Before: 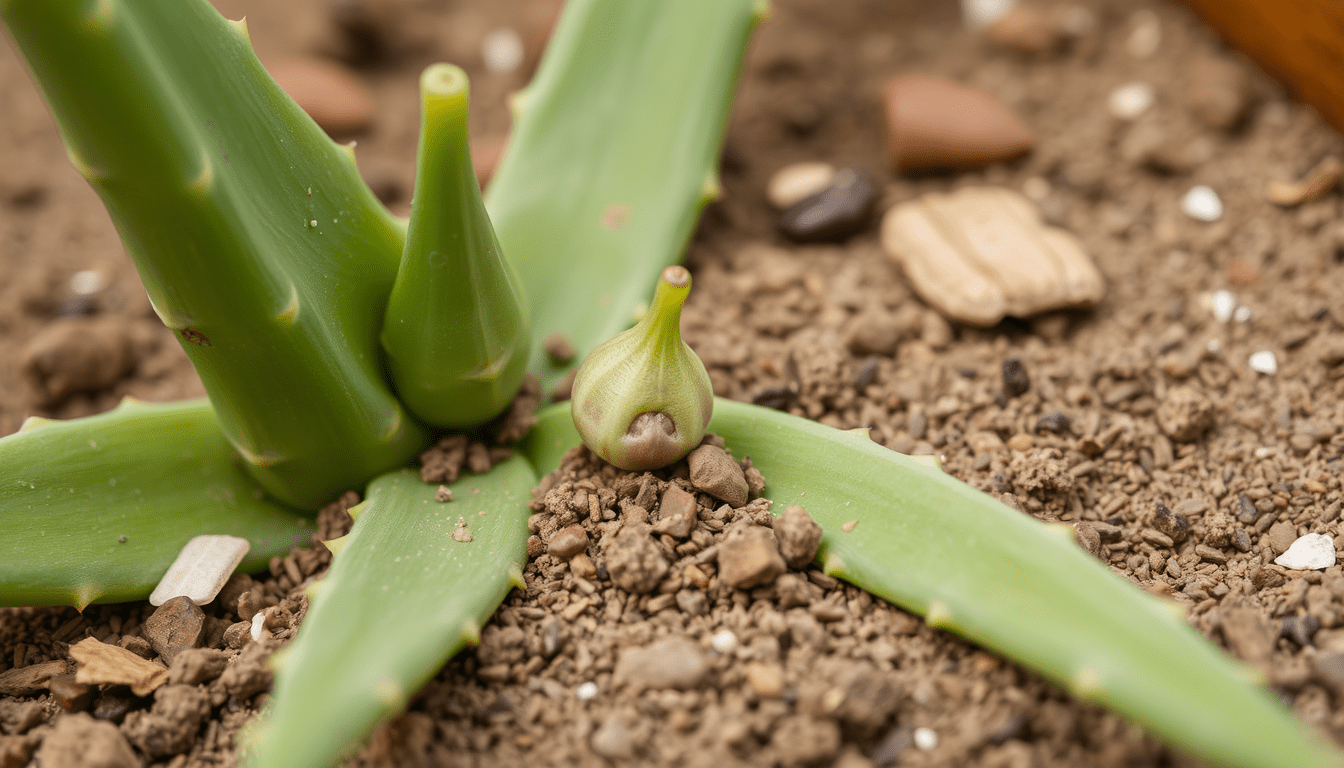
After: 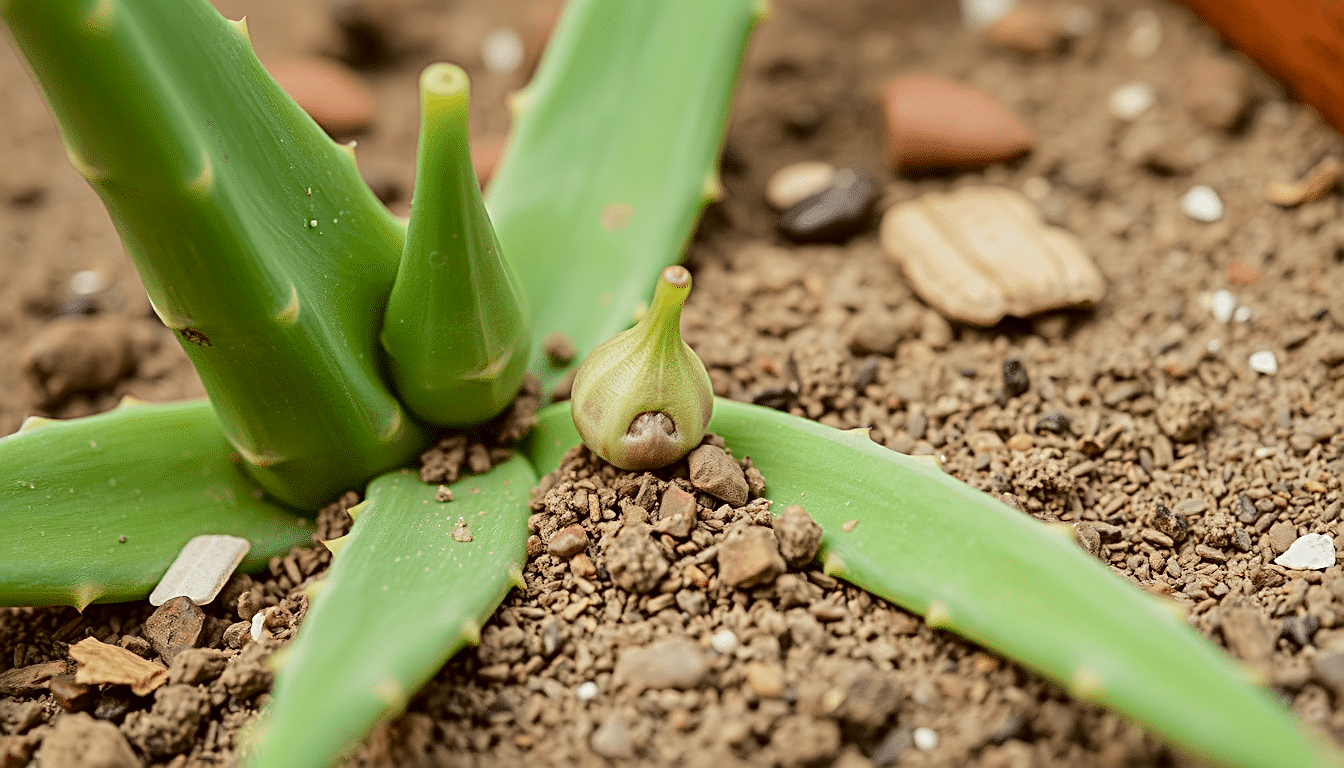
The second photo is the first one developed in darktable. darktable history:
sharpen: radius 3.025, amount 0.757
tone curve: curves: ch0 [(0, 0) (0.068, 0.031) (0.175, 0.139) (0.32, 0.345) (0.495, 0.544) (0.748, 0.762) (0.993, 0.954)]; ch1 [(0, 0) (0.294, 0.184) (0.34, 0.303) (0.371, 0.344) (0.441, 0.408) (0.477, 0.474) (0.499, 0.5) (0.529, 0.523) (0.677, 0.762) (1, 1)]; ch2 [(0, 0) (0.431, 0.419) (0.495, 0.502) (0.524, 0.534) (0.557, 0.56) (0.634, 0.654) (0.728, 0.722) (1, 1)], color space Lab, independent channels, preserve colors none
color correction: highlights a* -2.73, highlights b* -2.09, shadows a* 2.41, shadows b* 2.73
